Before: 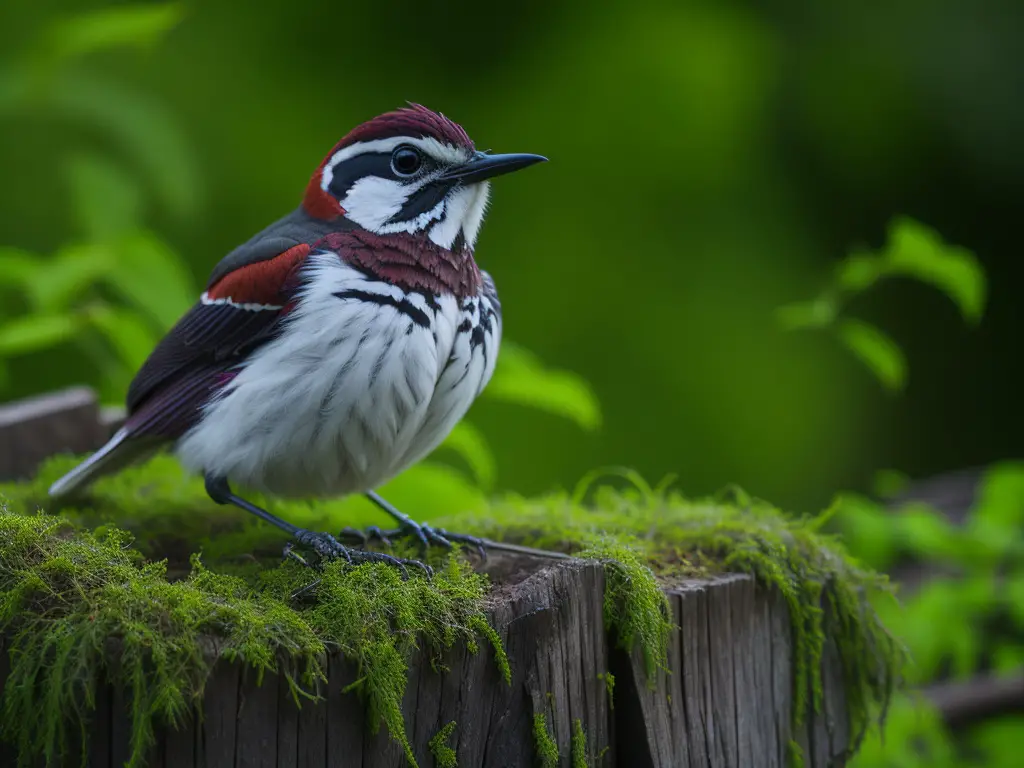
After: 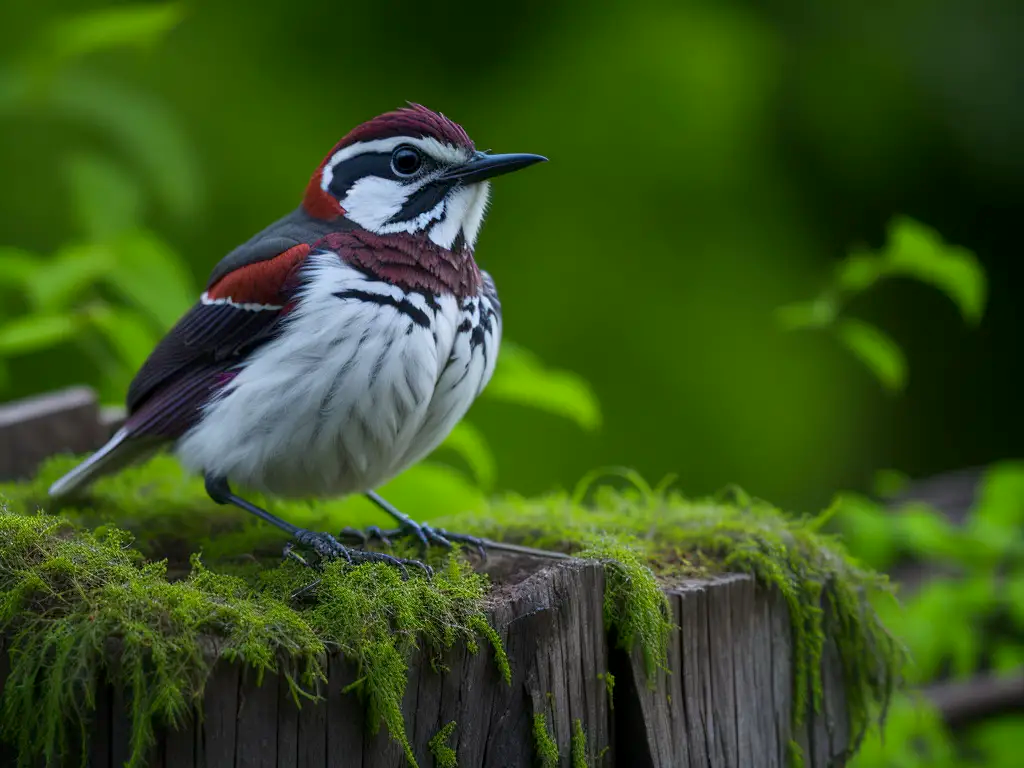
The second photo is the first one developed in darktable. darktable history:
exposure: black level correction 0.003, exposure 0.147 EV, compensate exposure bias true, compensate highlight preservation false
